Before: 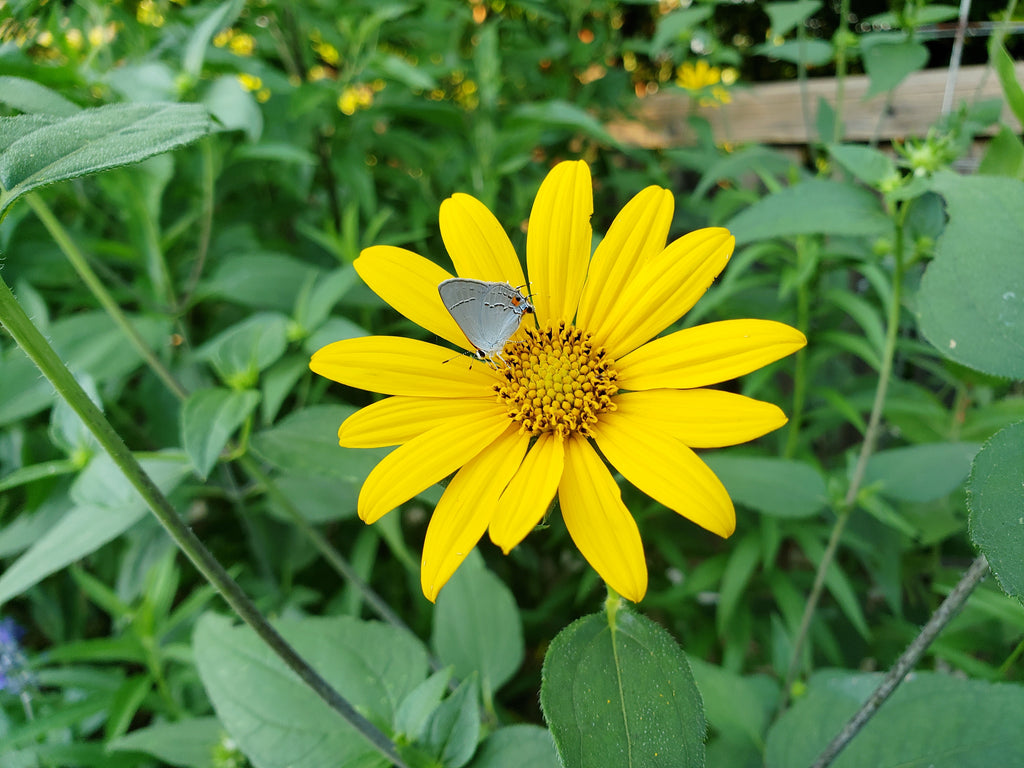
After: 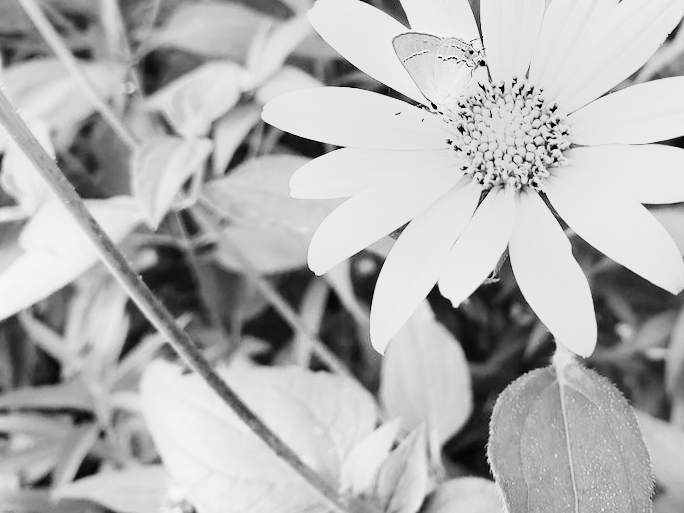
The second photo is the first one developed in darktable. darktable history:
crop and rotate: angle -0.82°, left 3.85%, top 31.828%, right 27.992%
base curve: curves: ch0 [(0, 0) (0.007, 0.004) (0.027, 0.03) (0.046, 0.07) (0.207, 0.54) (0.442, 0.872) (0.673, 0.972) (1, 1)], preserve colors none
monochrome: a 16.06, b 15.48, size 1
exposure: exposure 0.493 EV, compensate highlight preservation false
